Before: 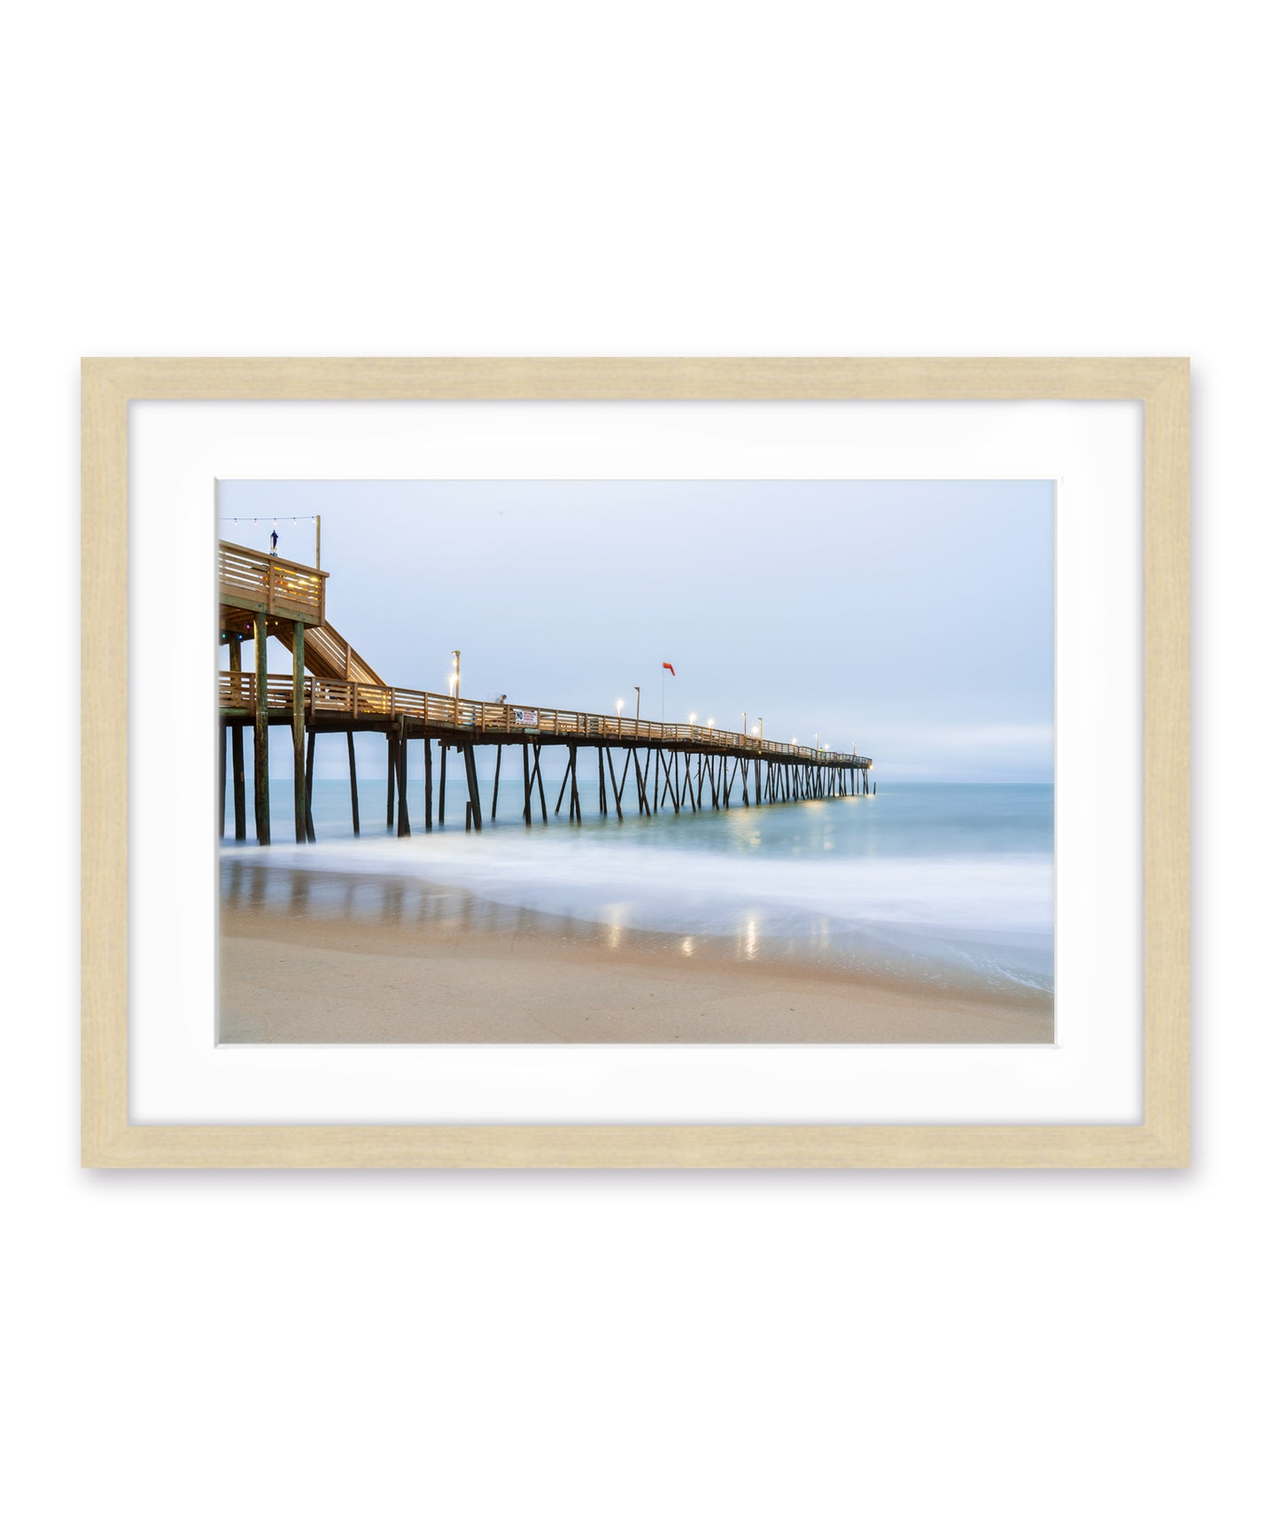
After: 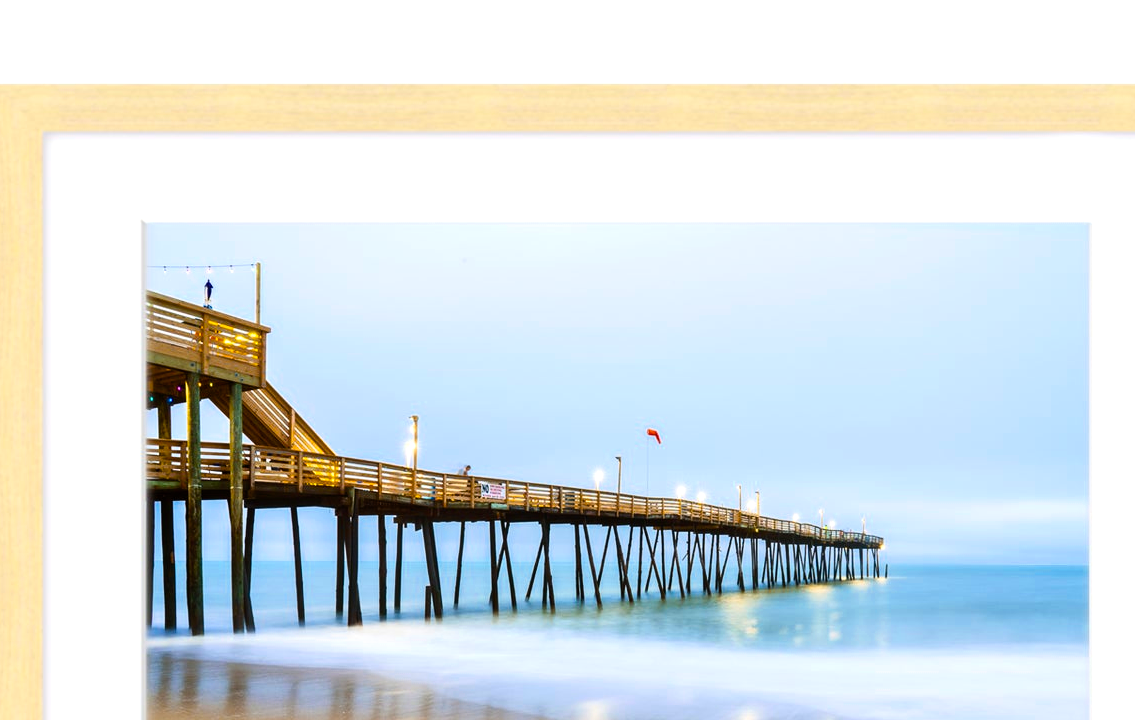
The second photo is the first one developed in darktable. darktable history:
color zones: curves: ch0 [(0, 0.5) (0.143, 0.5) (0.286, 0.5) (0.429, 0.5) (0.62, 0.489) (0.714, 0.445) (0.844, 0.496) (1, 0.5)]; ch1 [(0, 0.5) (0.143, 0.5) (0.286, 0.5) (0.429, 0.5) (0.571, 0.5) (0.714, 0.523) (0.857, 0.5) (1, 0.5)]
contrast brightness saturation: contrast 0.15, brightness 0.05
crop: left 7.036%, top 18.398%, right 14.379%, bottom 40.043%
color balance rgb: linear chroma grading › global chroma 50%, perceptual saturation grading › global saturation 2.34%, global vibrance 6.64%, contrast 12.71%, saturation formula JzAzBz (2021)
